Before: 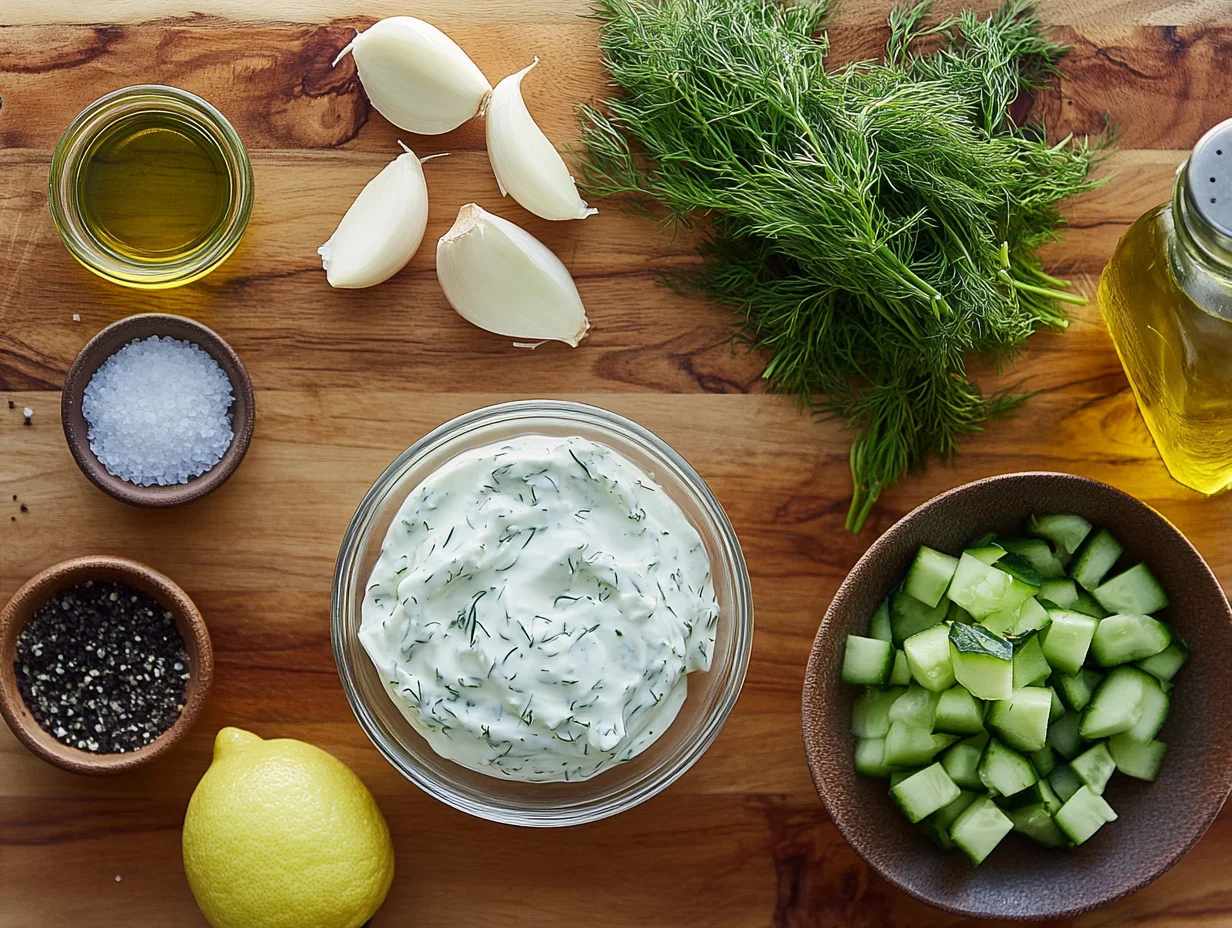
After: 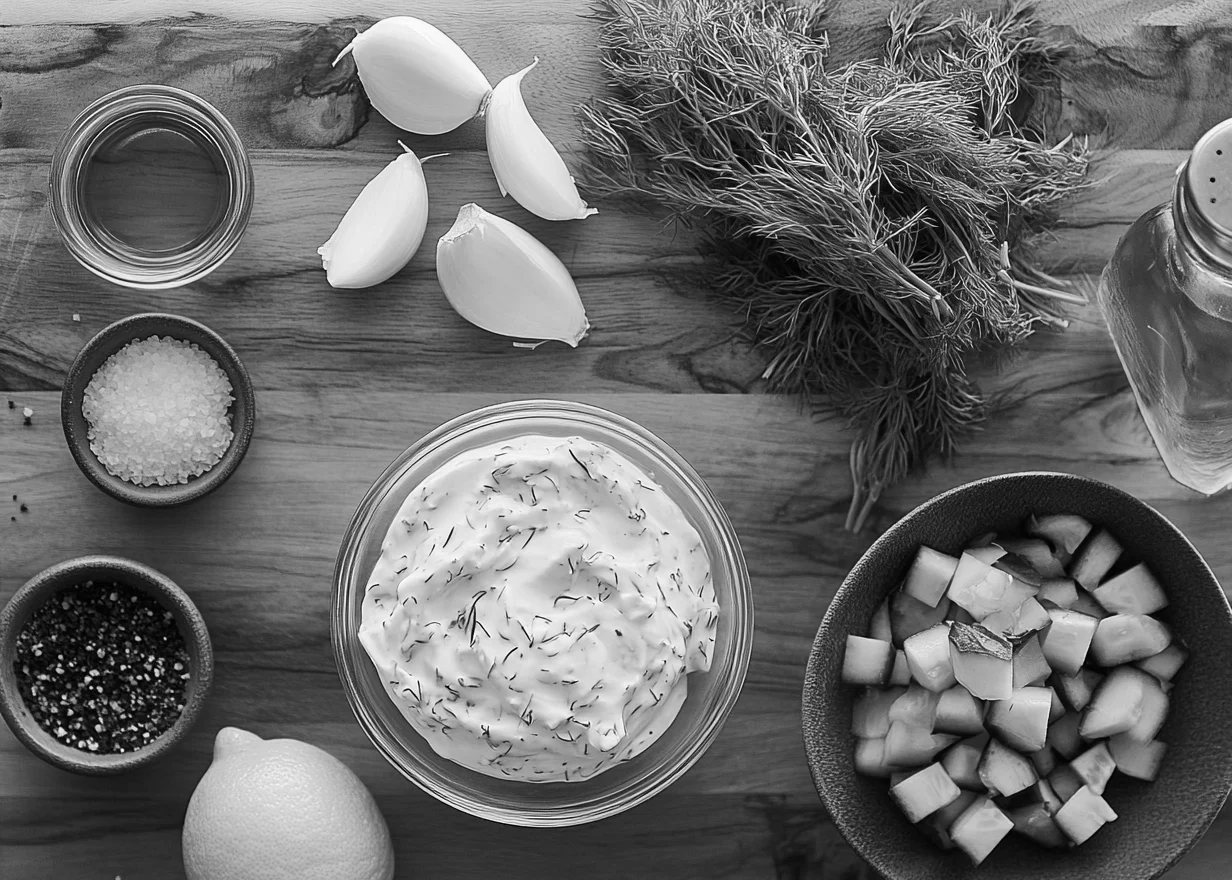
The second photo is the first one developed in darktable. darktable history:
monochrome: size 1
crop and rotate: top 0%, bottom 5.097%
